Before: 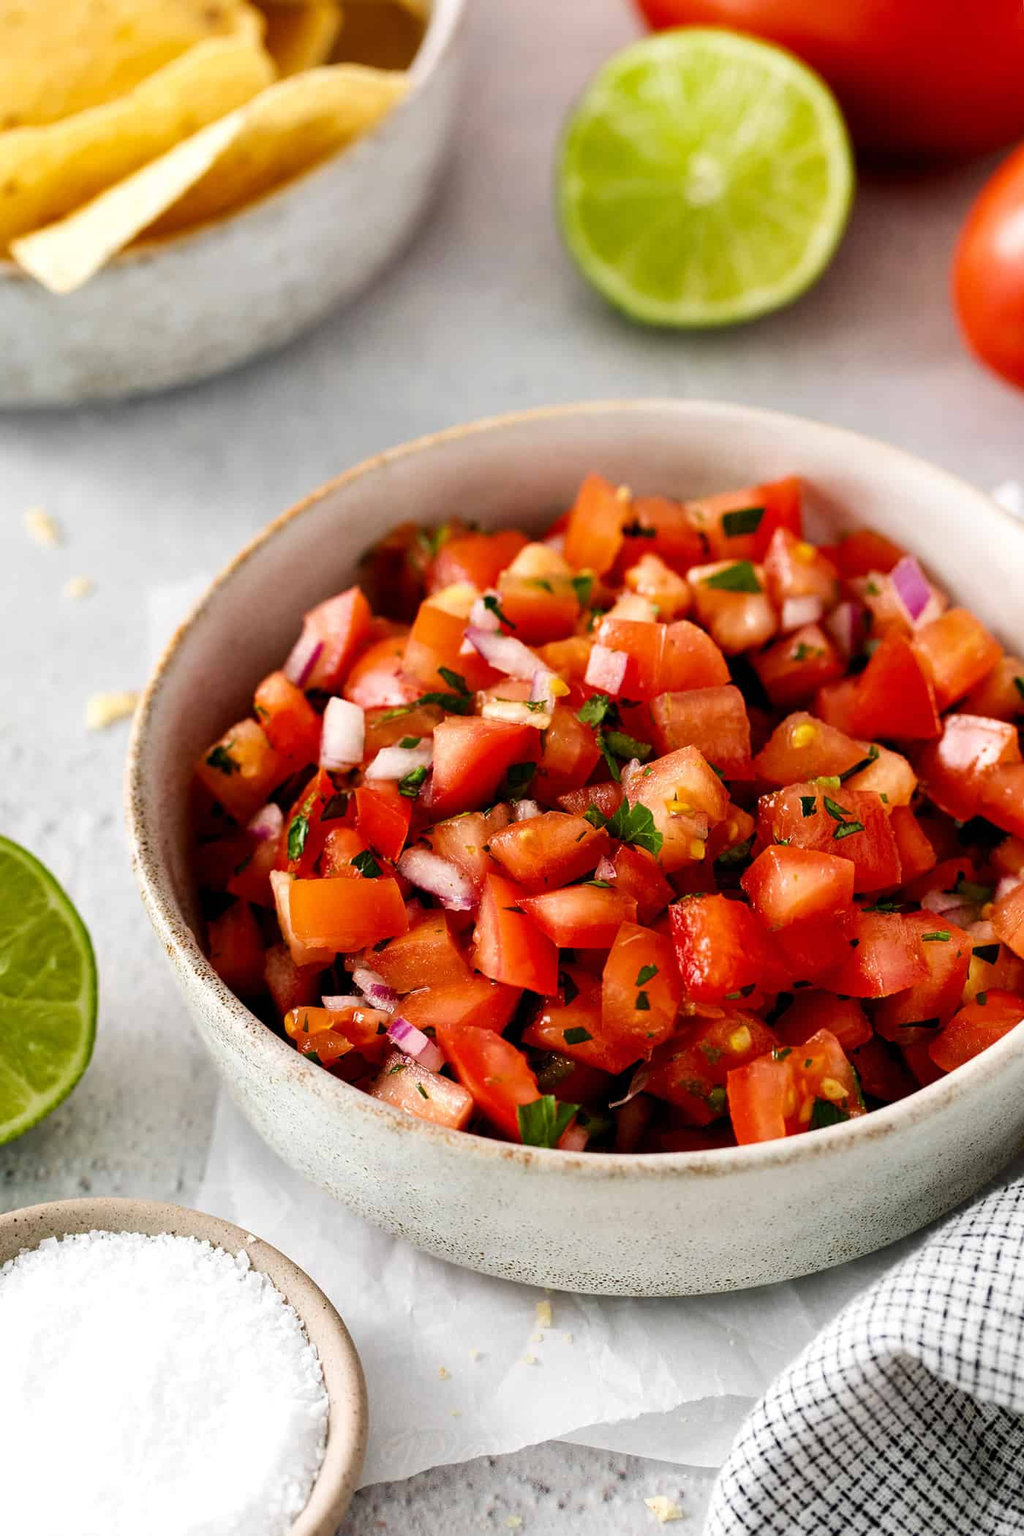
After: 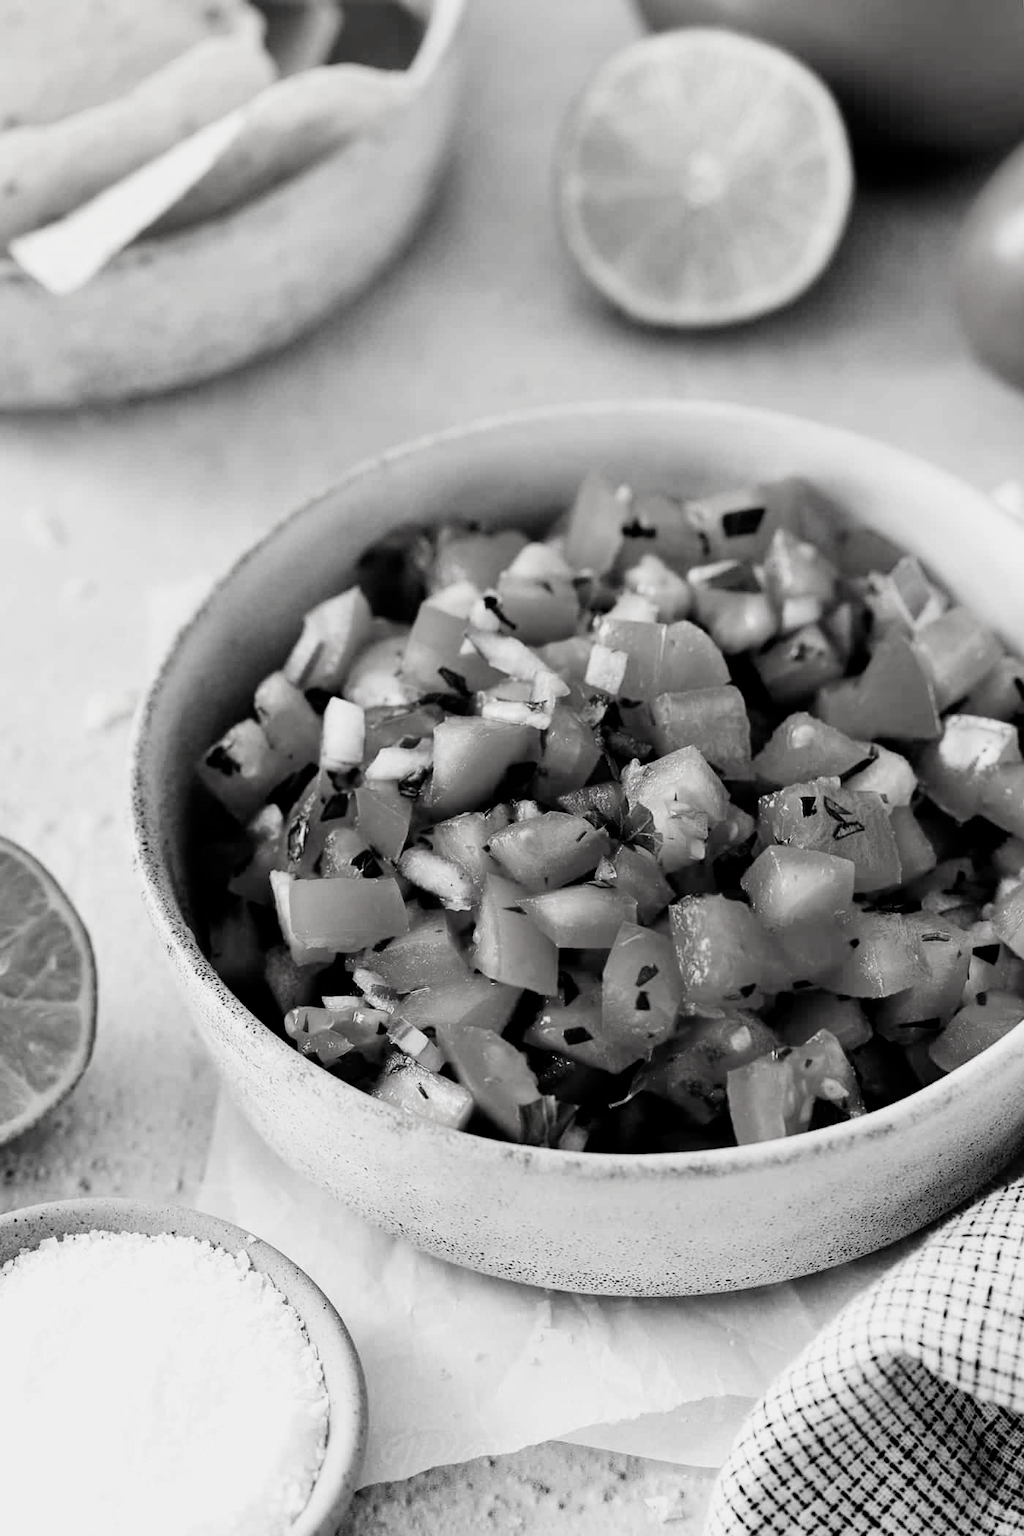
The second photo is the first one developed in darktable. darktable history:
filmic rgb: black relative exposure -16 EV, white relative exposure 6.26 EV, hardness 5.13, contrast 1.343
contrast brightness saturation: saturation -0.987
